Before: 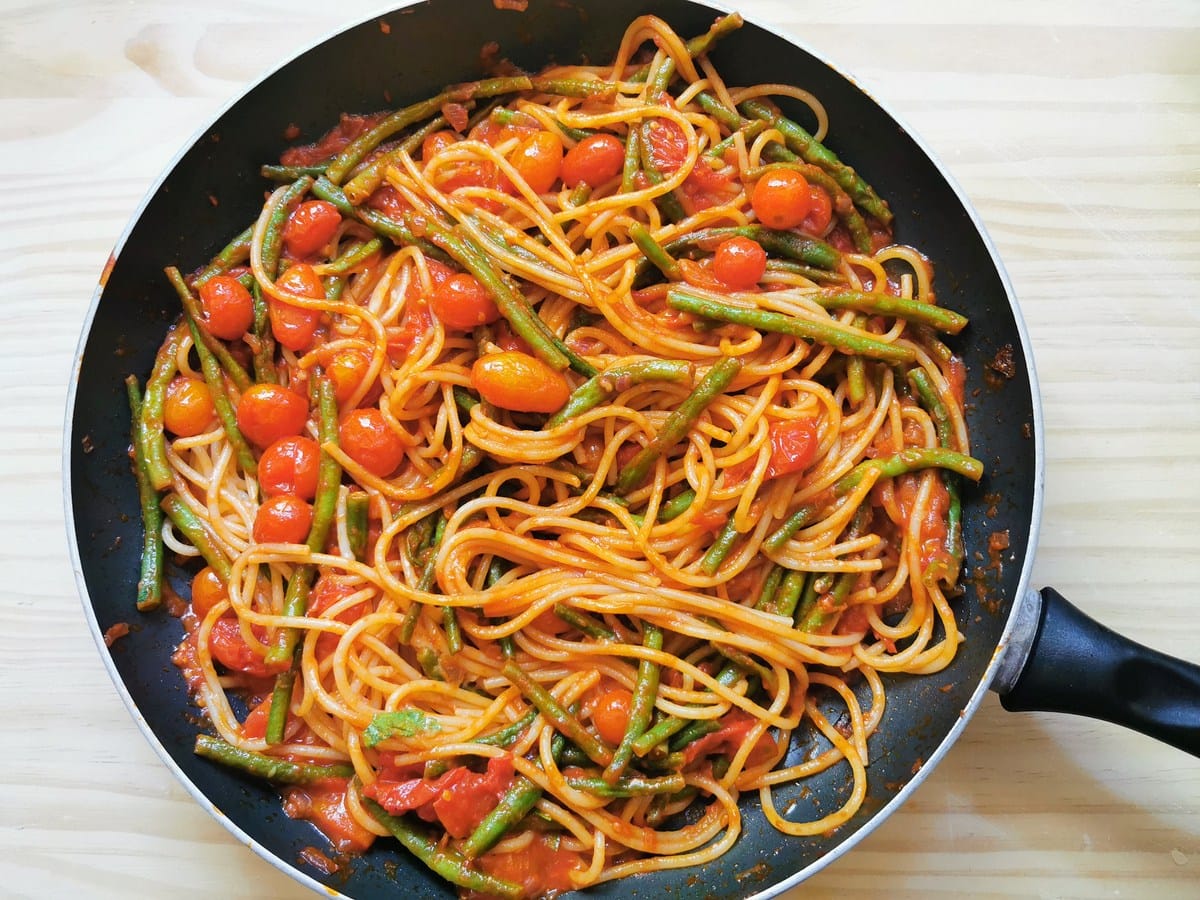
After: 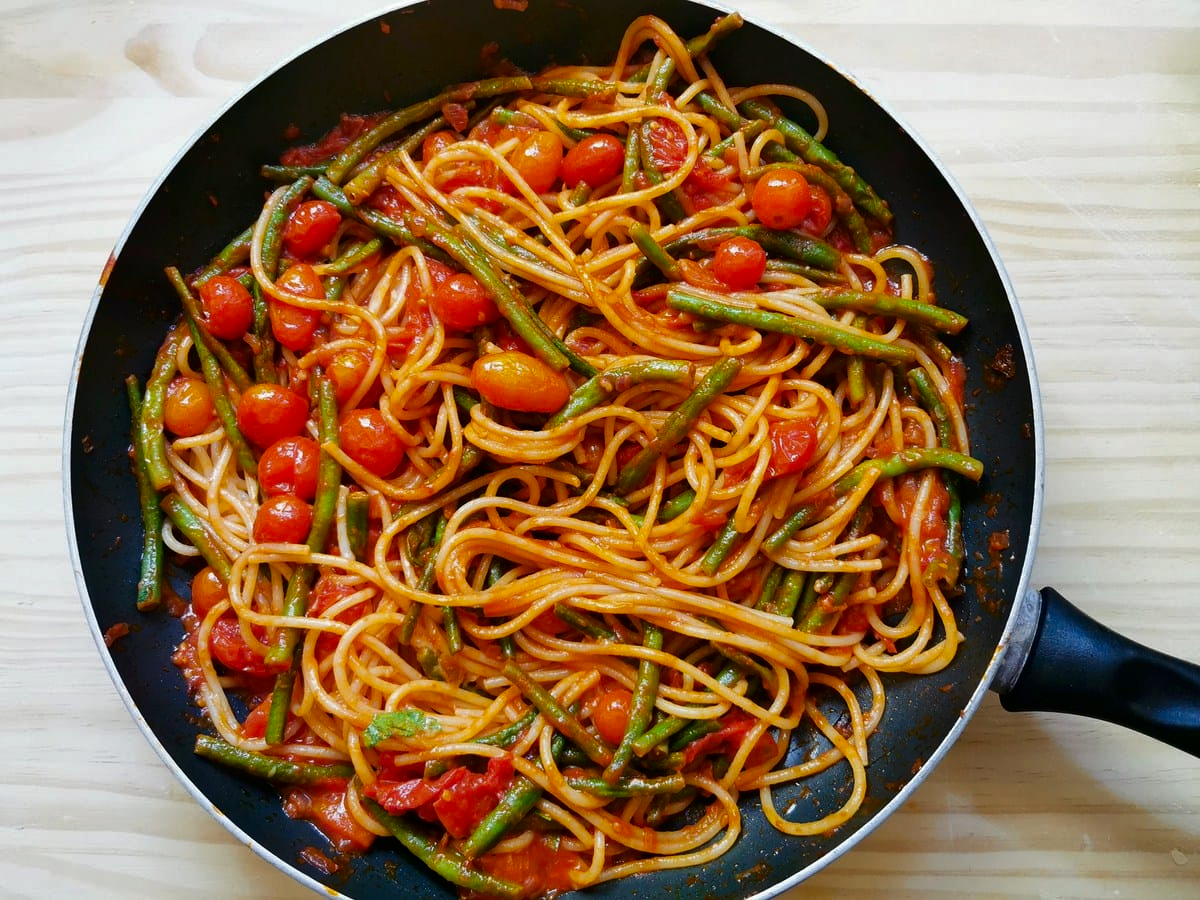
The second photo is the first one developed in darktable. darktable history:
contrast brightness saturation: brightness -0.2, saturation 0.08
color correction: highlights a* -0.182, highlights b* -0.124
